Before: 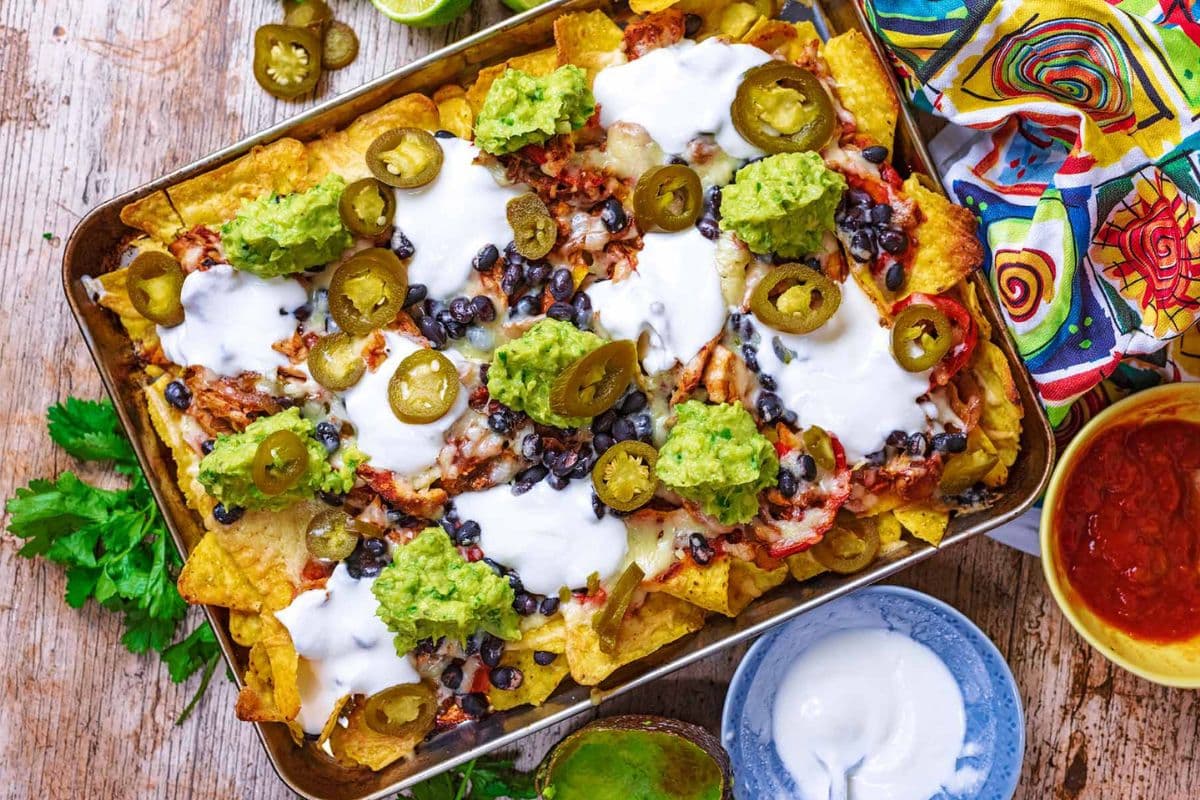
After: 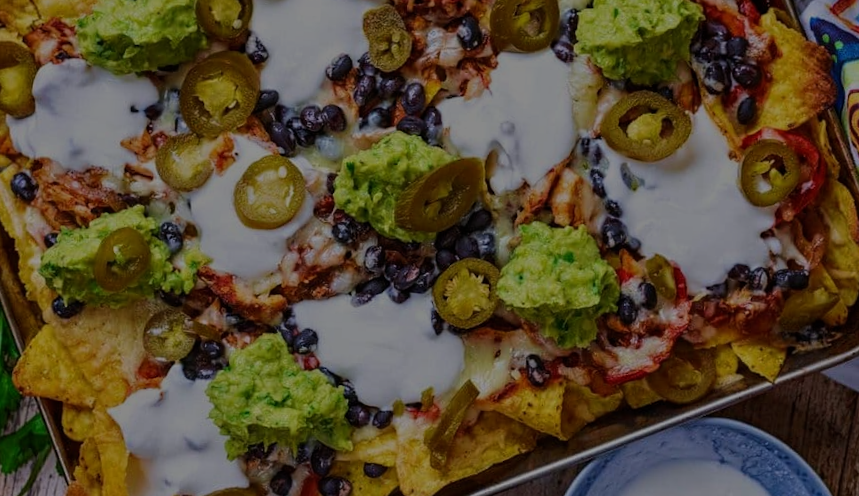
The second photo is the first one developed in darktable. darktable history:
crop and rotate: angle -3.37°, left 9.79%, top 20.73%, right 12.42%, bottom 11.82%
tone equalizer: -8 EV -2 EV, -7 EV -2 EV, -6 EV -2 EV, -5 EV -2 EV, -4 EV -2 EV, -3 EV -2 EV, -2 EV -2 EV, -1 EV -1.63 EV, +0 EV -2 EV
